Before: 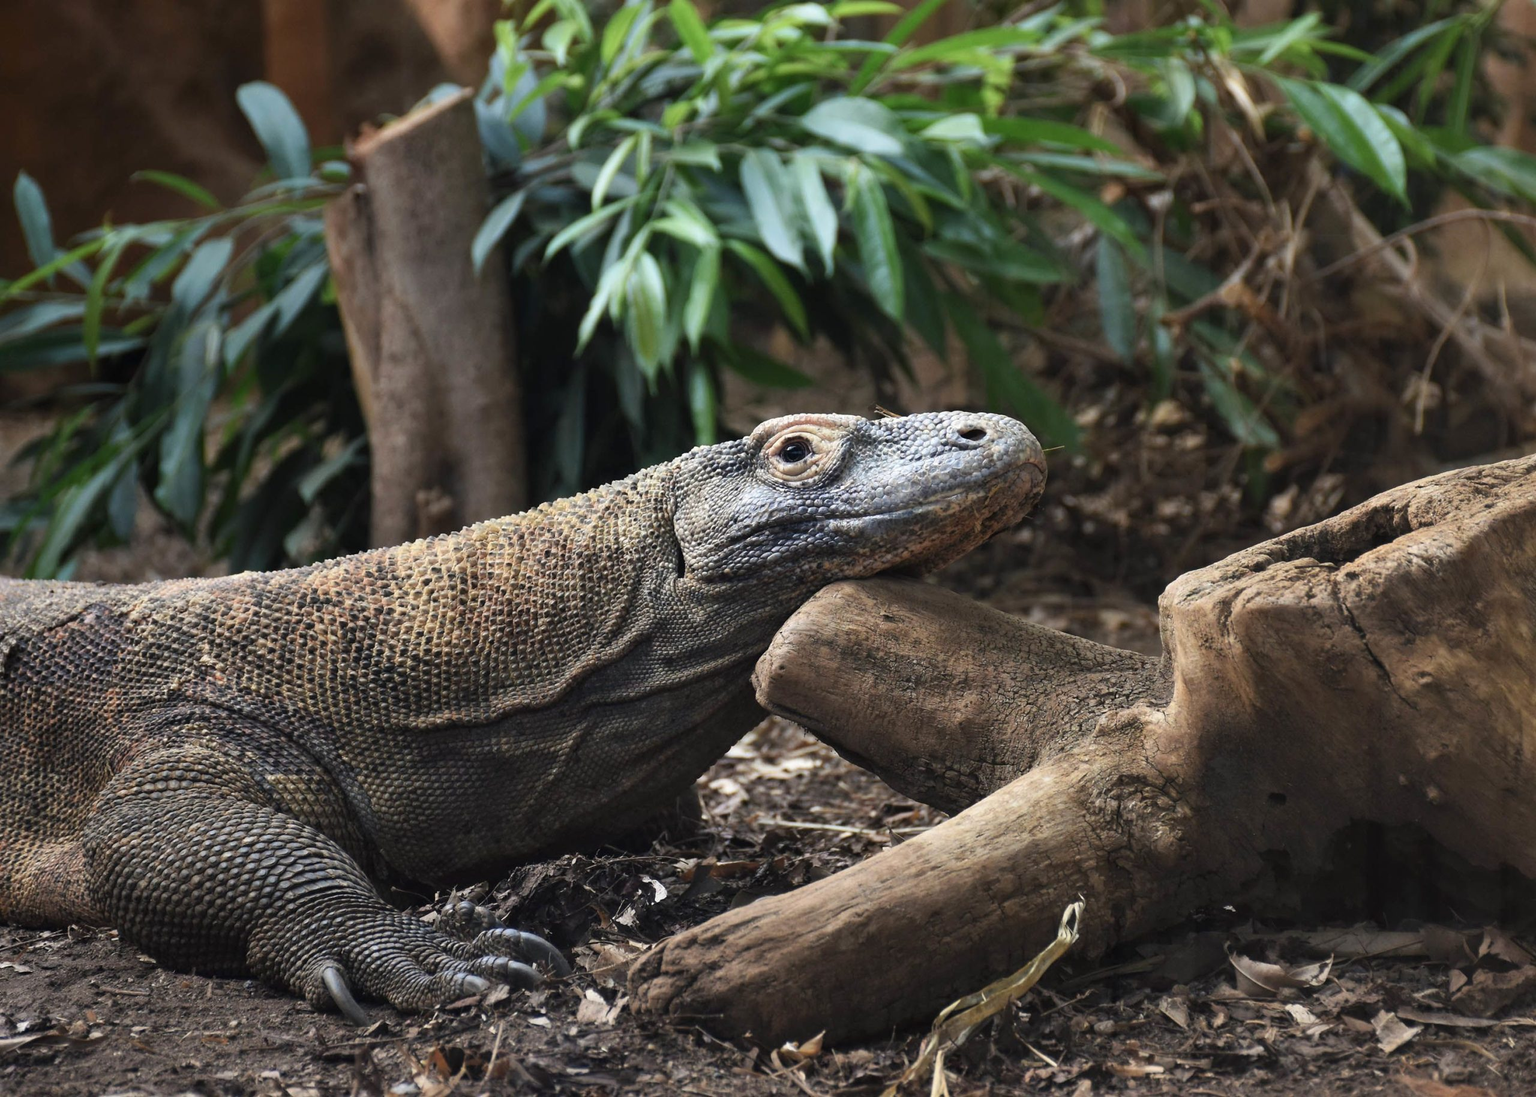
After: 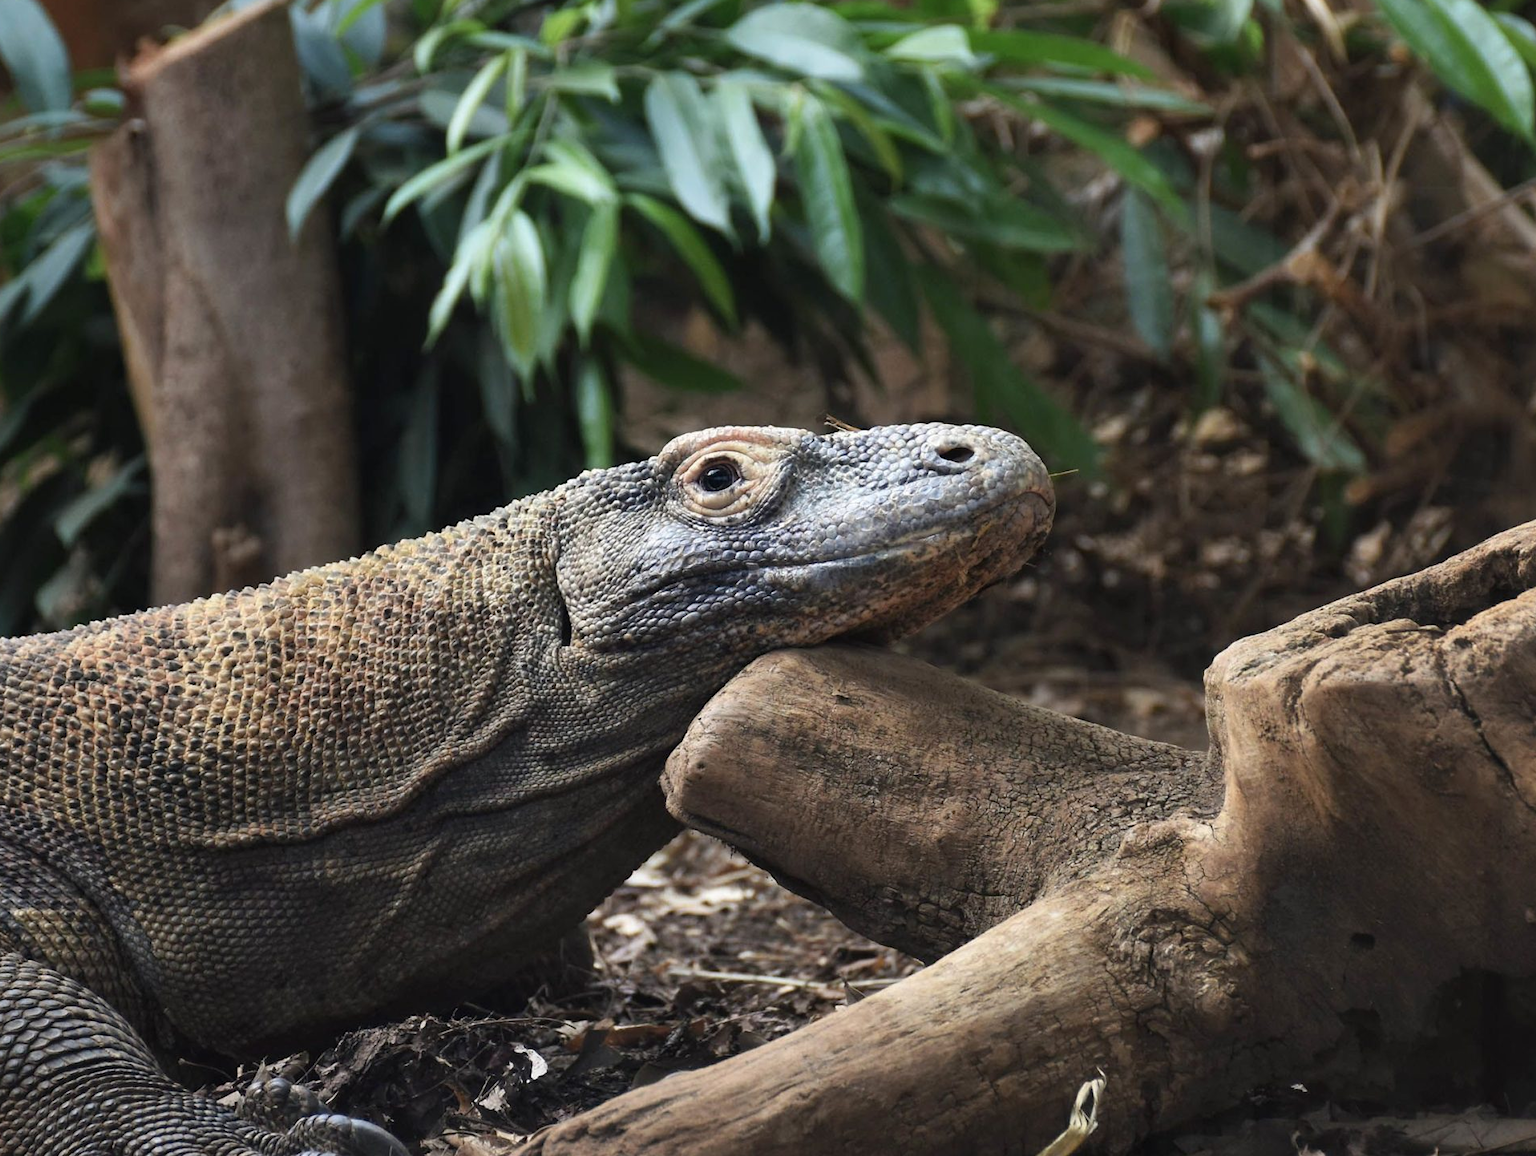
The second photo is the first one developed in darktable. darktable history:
color balance: on, module defaults
crop: left 16.768%, top 8.653%, right 8.362%, bottom 12.485%
